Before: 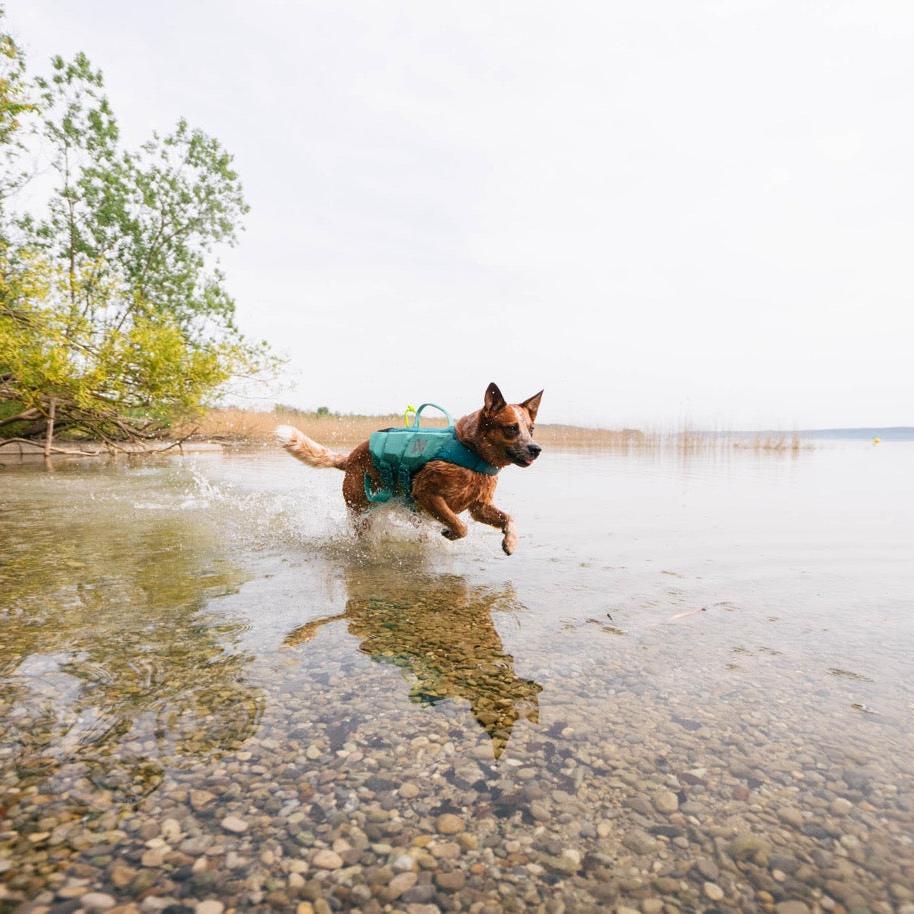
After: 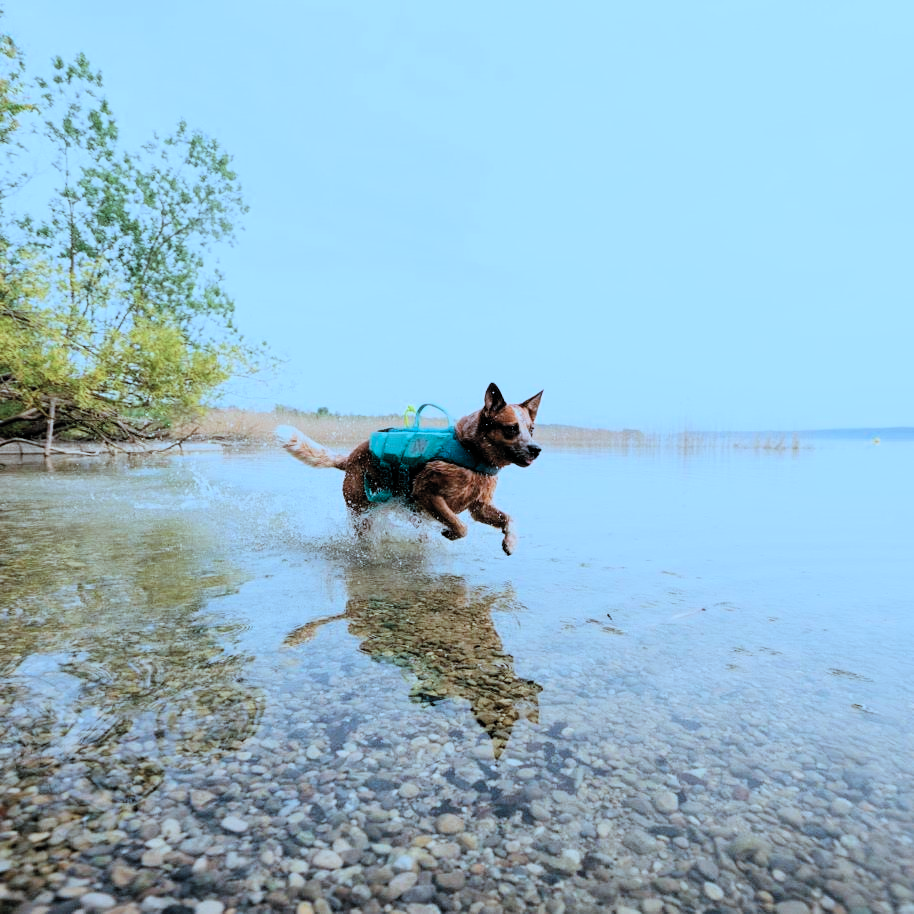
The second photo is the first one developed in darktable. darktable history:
color correction: highlights a* -10.41, highlights b* -19.04
filmic rgb: black relative exposure -5.07 EV, white relative exposure 3.99 EV, hardness 2.88, contrast 1.296, highlights saturation mix -11.12%, color science v6 (2022)
color calibration: x 0.37, y 0.382, temperature 4316.34 K
exposure: exposure -0.052 EV, compensate exposure bias true, compensate highlight preservation false
